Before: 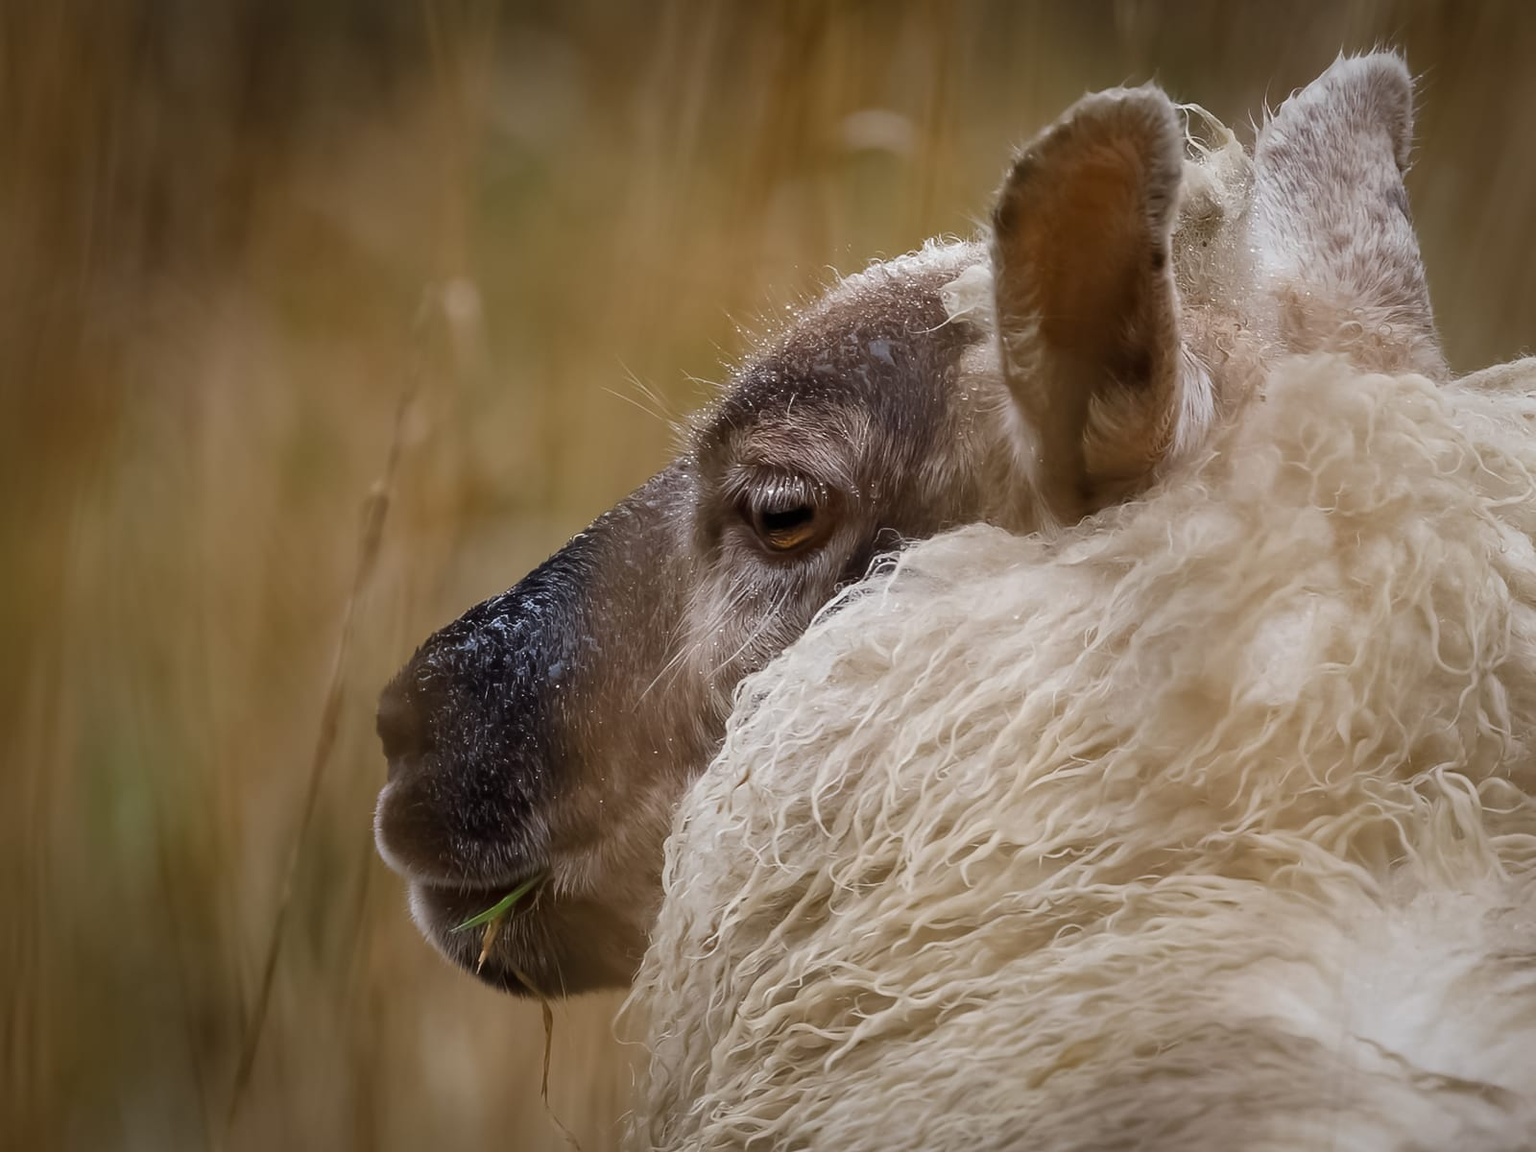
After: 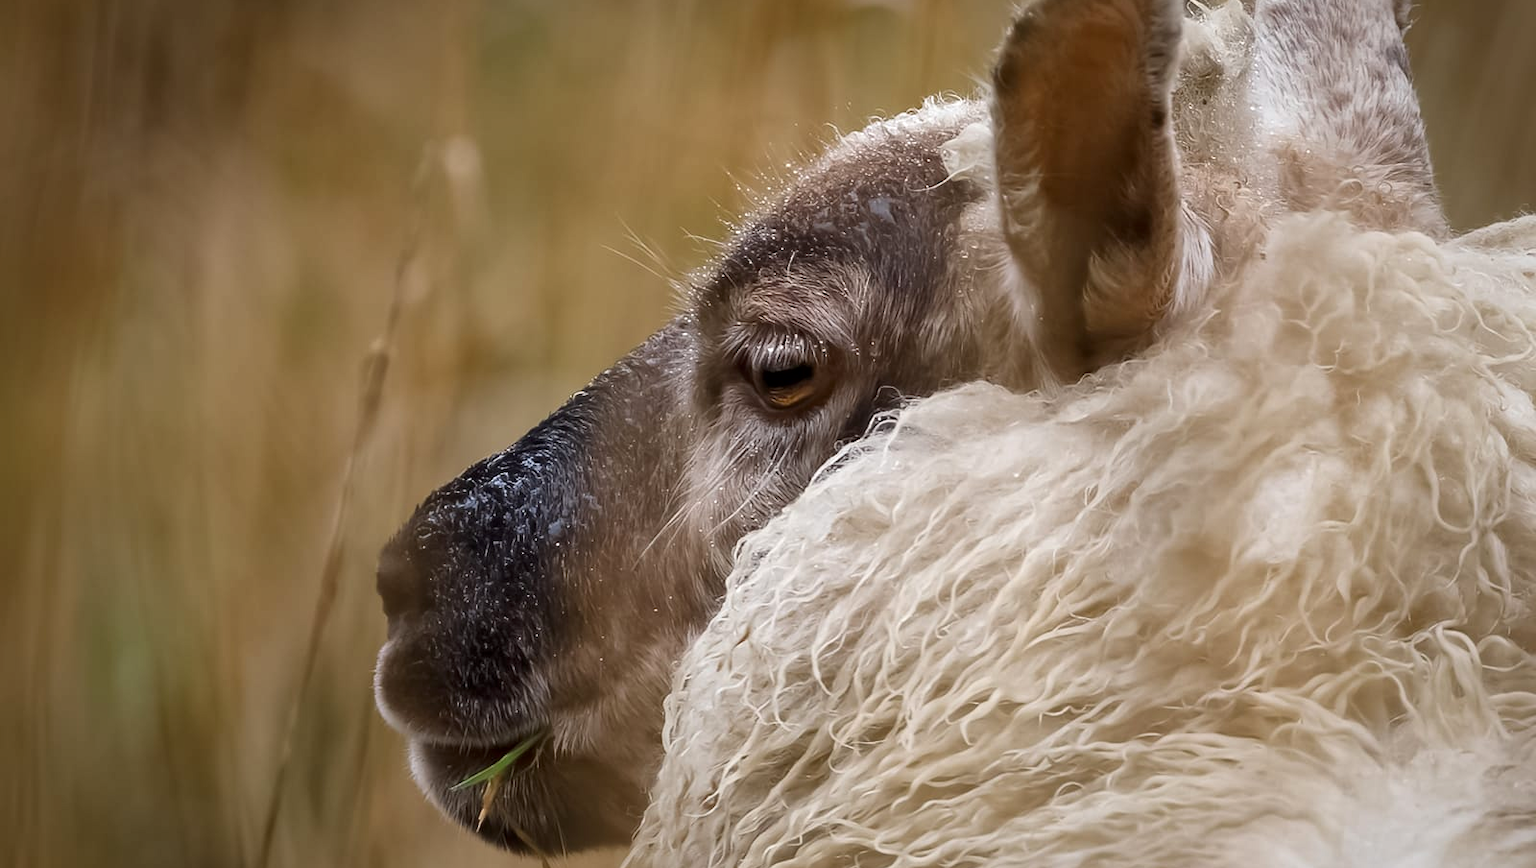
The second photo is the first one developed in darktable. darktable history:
exposure: exposure 0.216 EV, compensate exposure bias true, compensate highlight preservation false
crop and rotate: top 12.34%, bottom 12.176%
local contrast: mode bilateral grid, contrast 21, coarseness 50, detail 119%, midtone range 0.2
